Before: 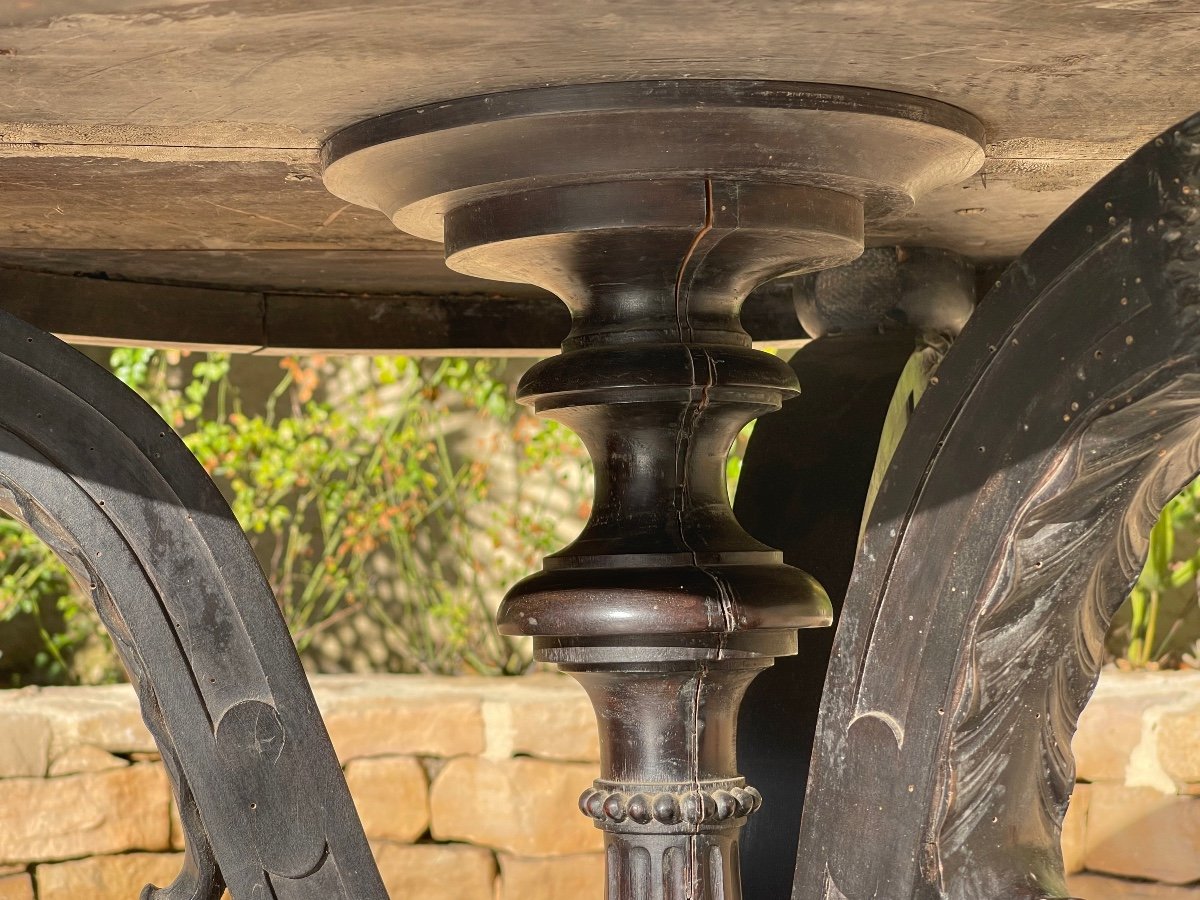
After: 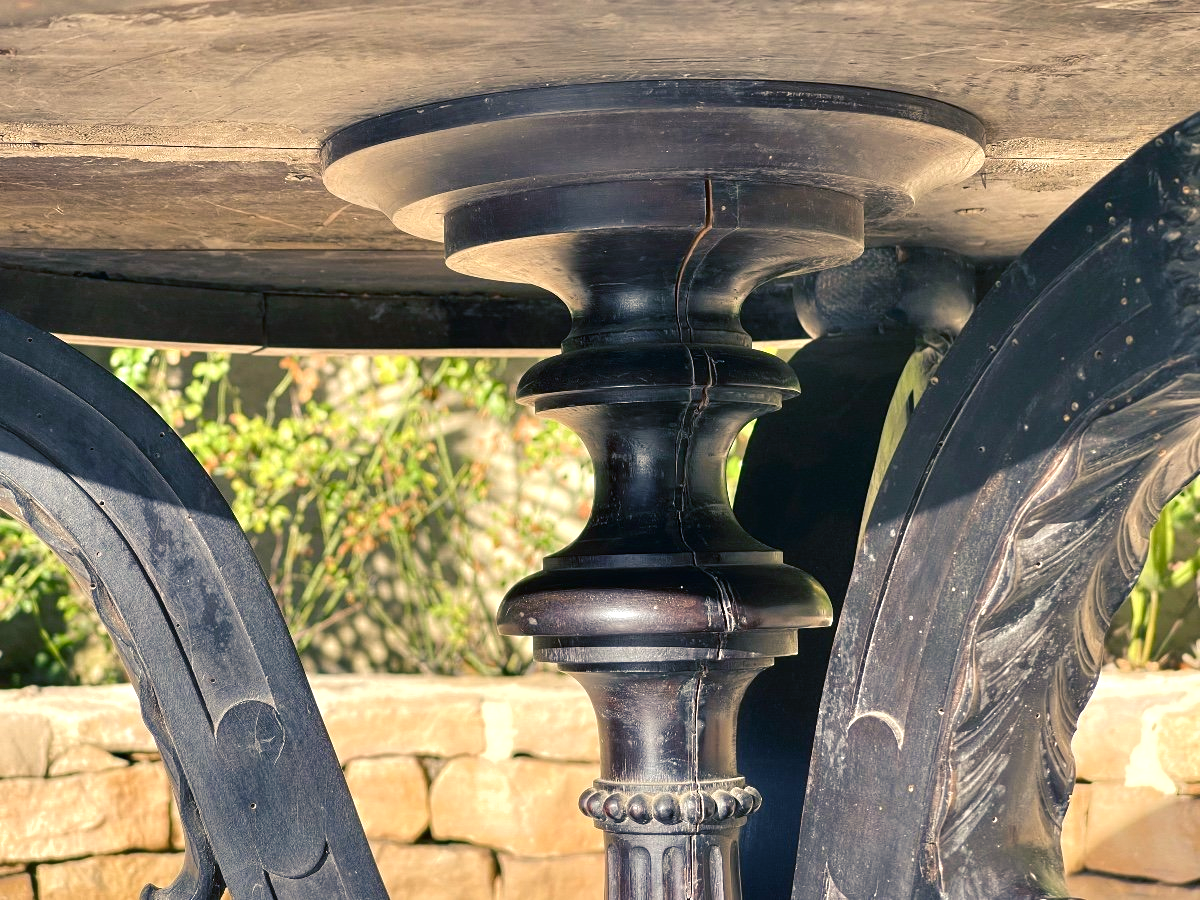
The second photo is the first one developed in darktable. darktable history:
color balance rgb: shadows lift › luminance -40.844%, shadows lift › chroma 14.318%, shadows lift › hue 259.67°, power › hue 315.96°, perceptual saturation grading › global saturation 0.108%, perceptual saturation grading › highlights -19.982%, perceptual saturation grading › shadows 19.277%, perceptual brilliance grading › global brilliance 10.135%, perceptual brilliance grading › shadows 14.744%, contrast 5.094%
shadows and highlights: shadows 13.71, white point adjustment 1.16, soften with gaussian
tone equalizer: edges refinement/feathering 500, mask exposure compensation -1.57 EV, preserve details no
